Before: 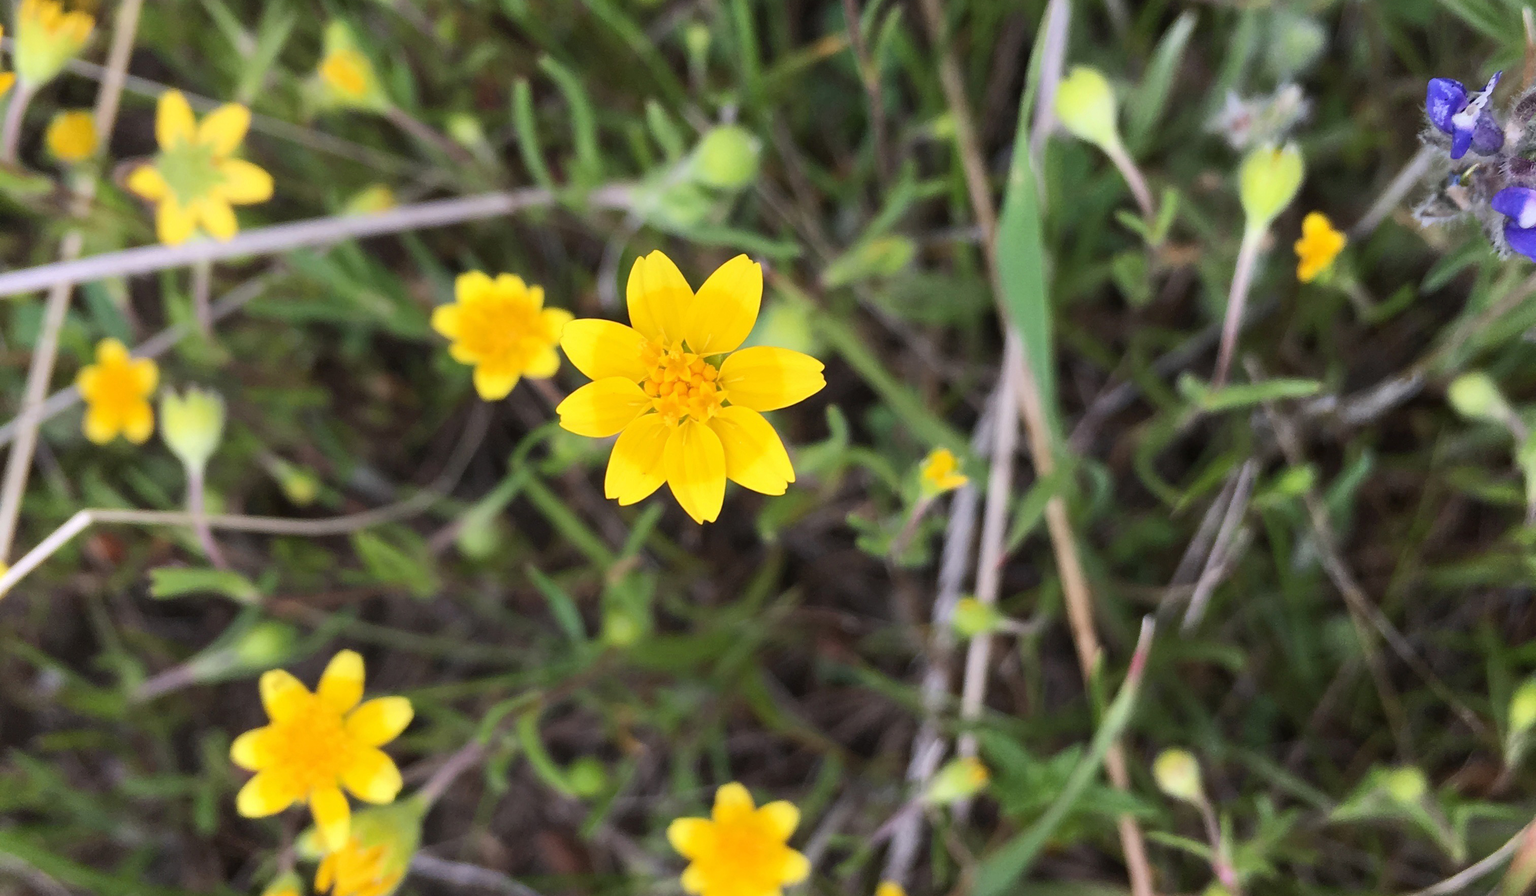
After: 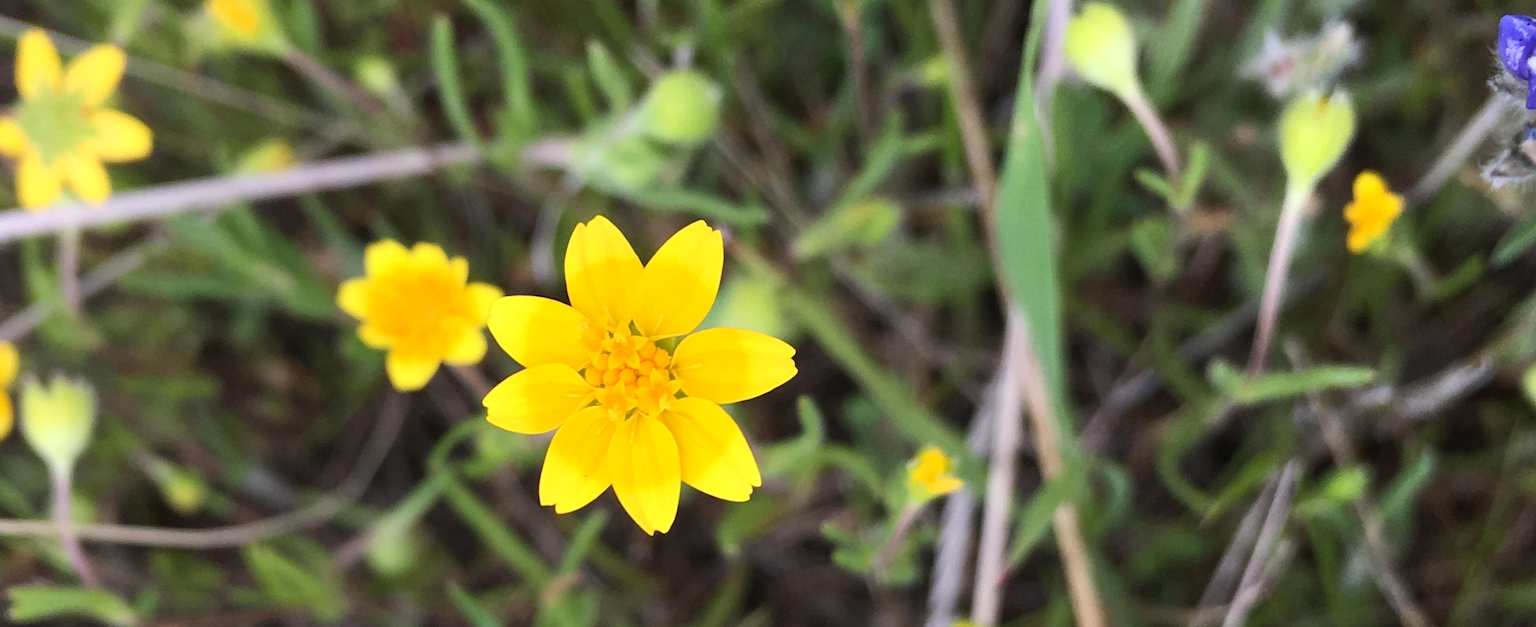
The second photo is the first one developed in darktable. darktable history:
levels: levels [0, 0.48, 0.961]
crop and rotate: left 9.294%, top 7.353%, right 4.991%, bottom 32.578%
